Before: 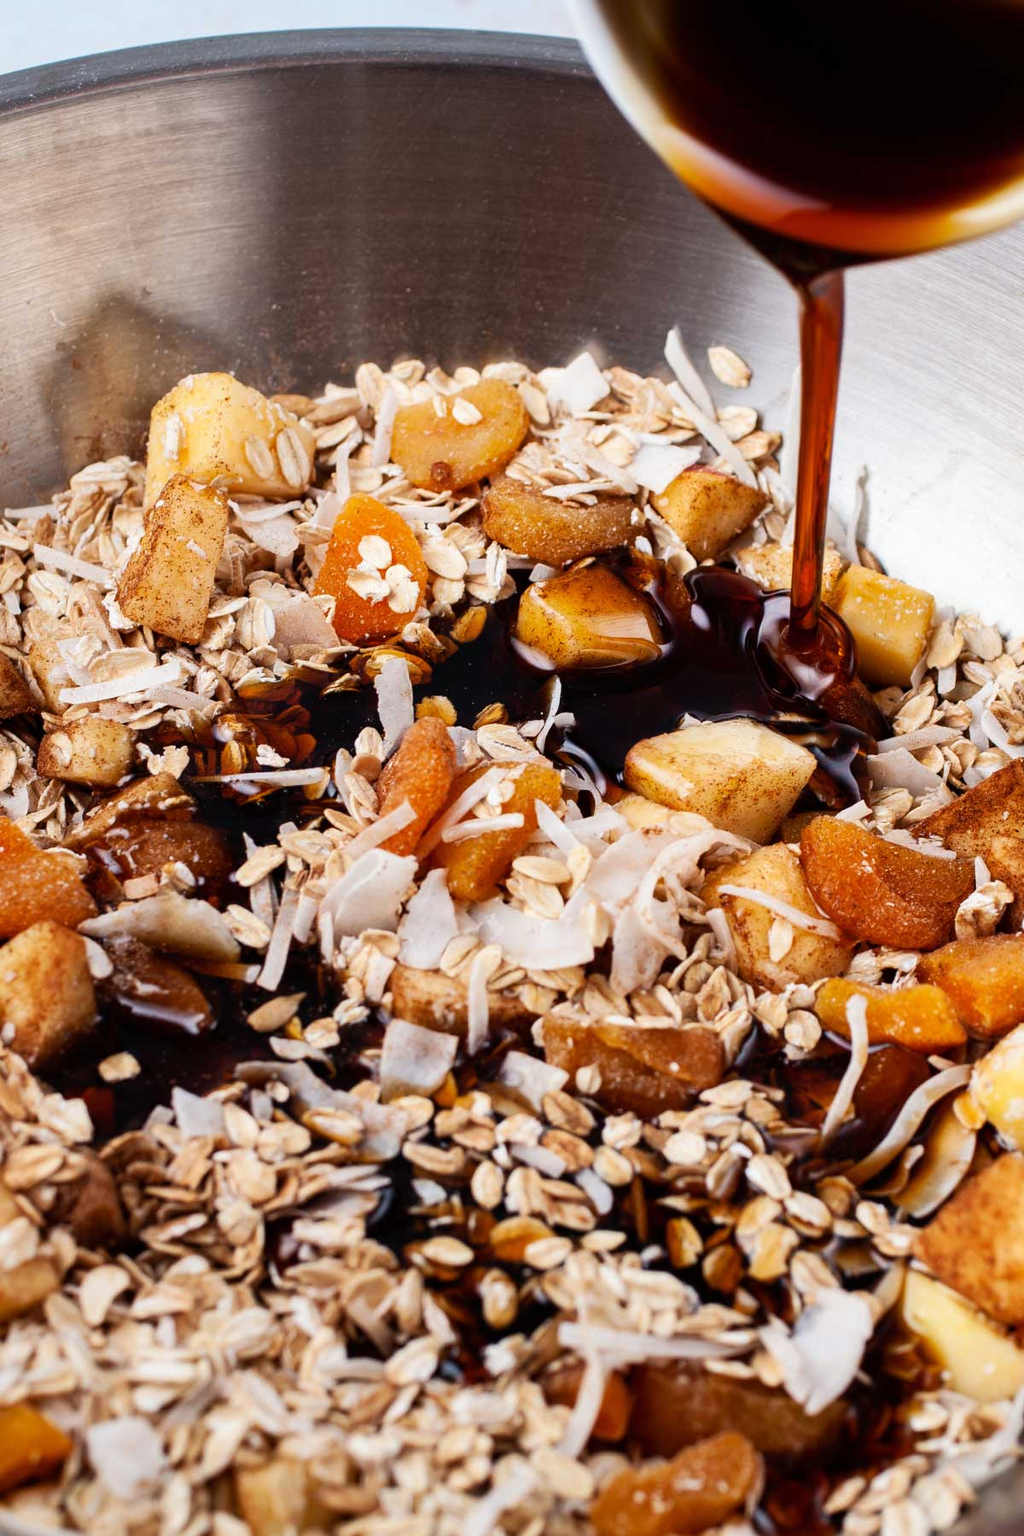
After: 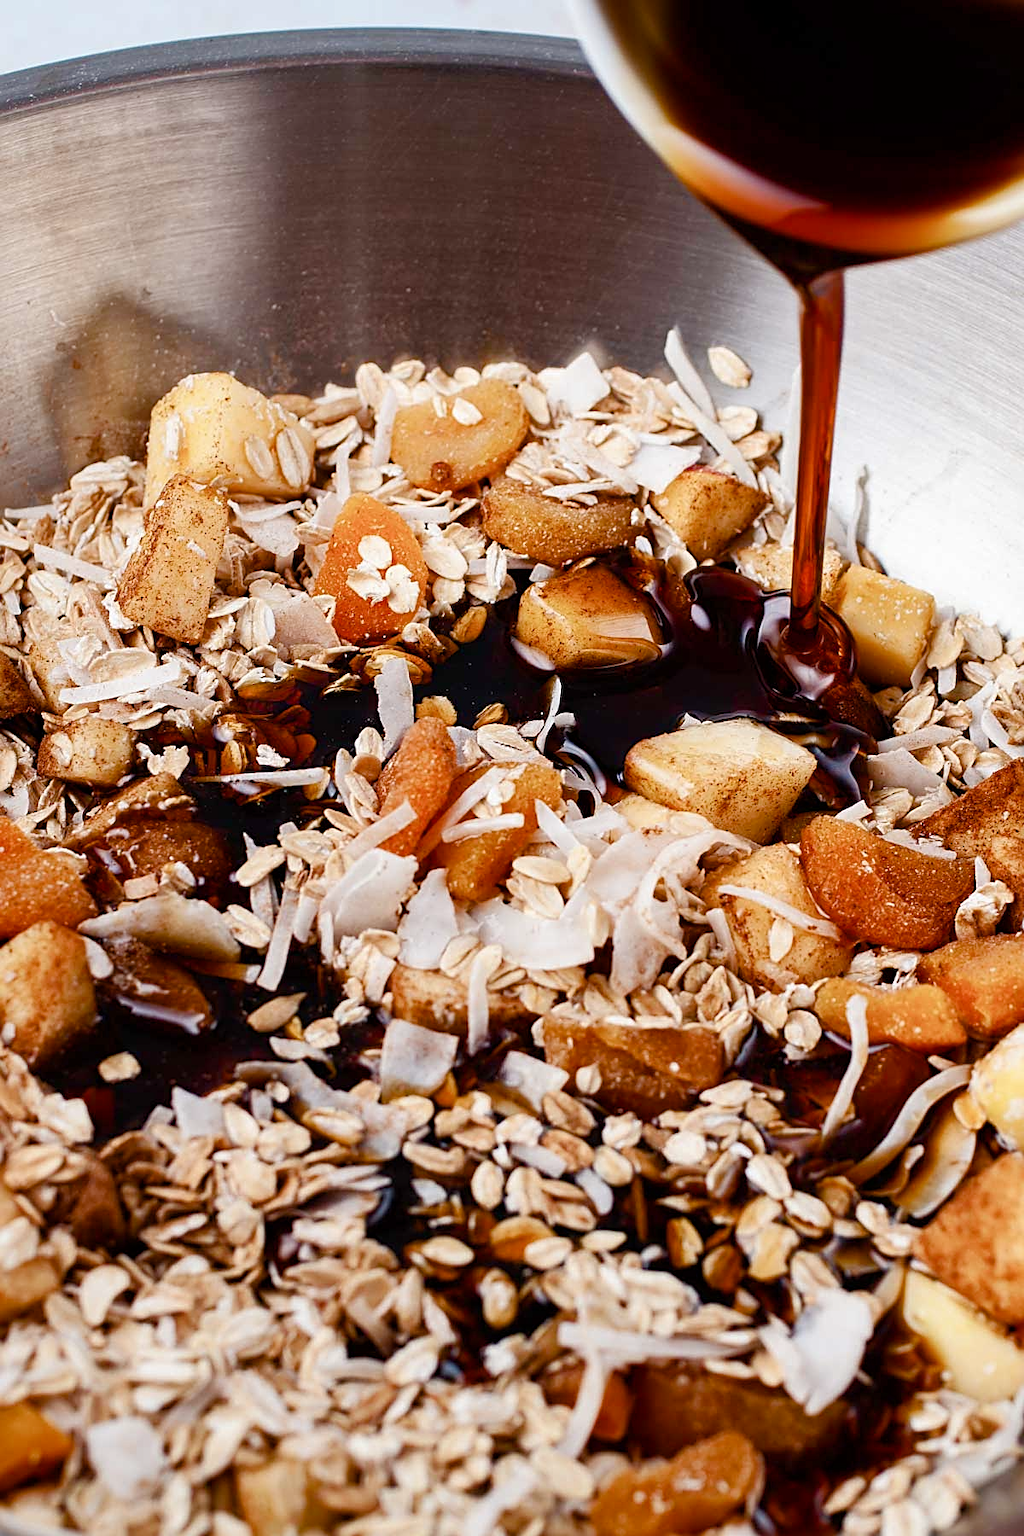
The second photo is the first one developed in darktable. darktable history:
sharpen: on, module defaults
color balance rgb: perceptual saturation grading › global saturation 20%, perceptual saturation grading › highlights -49.754%, perceptual saturation grading › shadows 24.213%, global vibrance 14.764%
